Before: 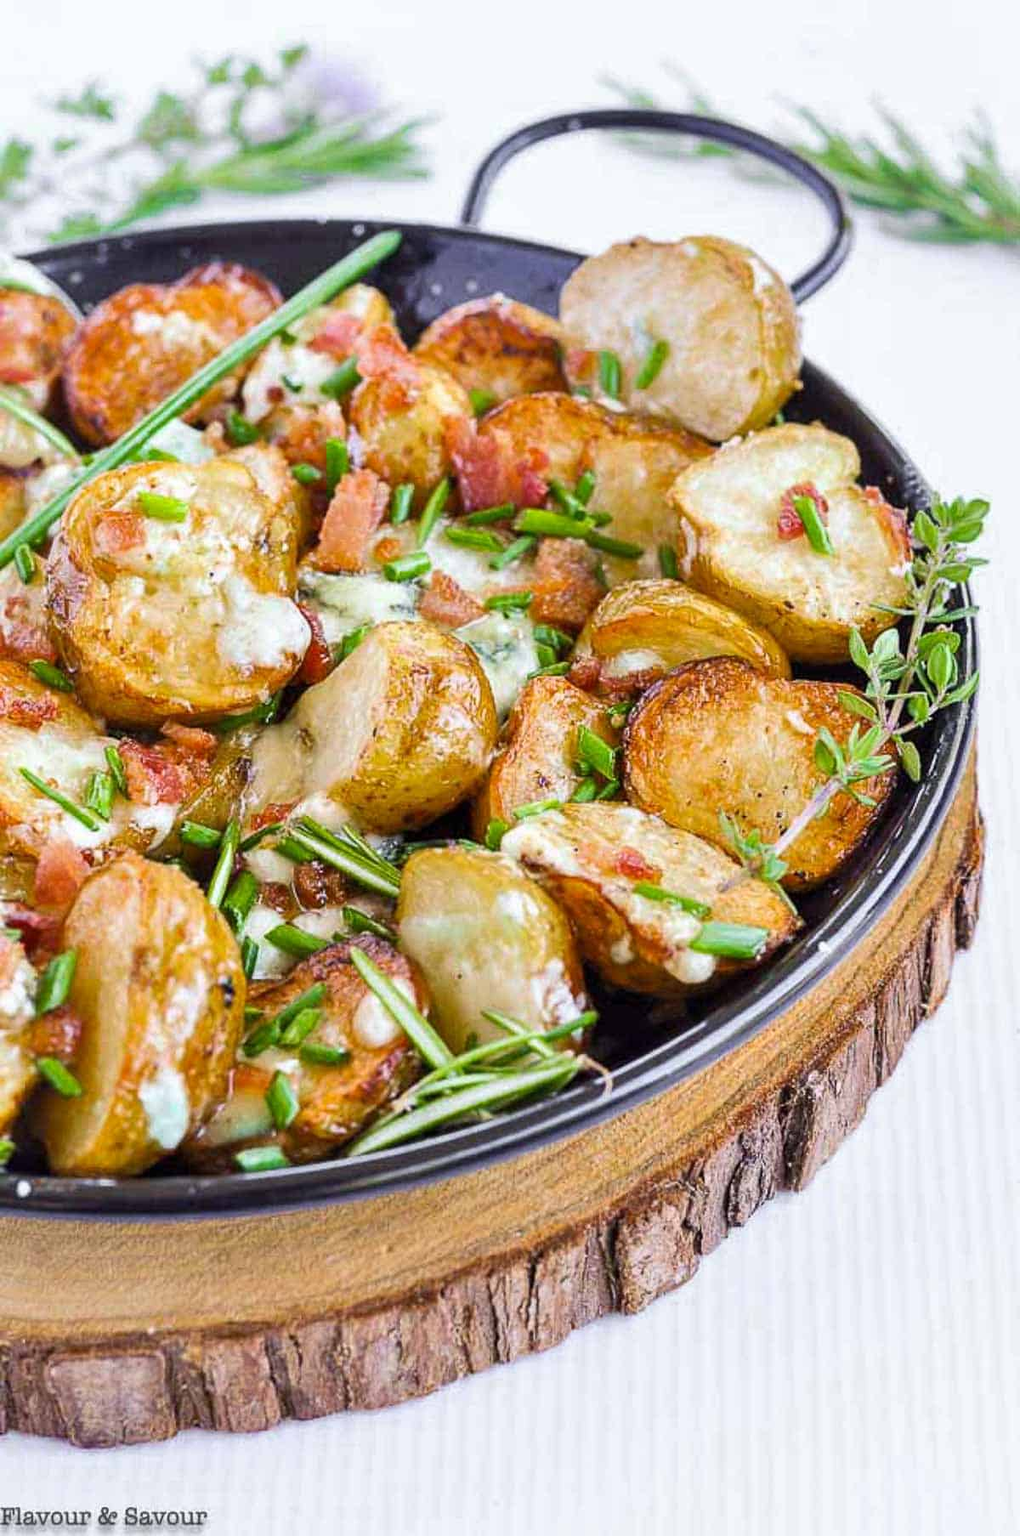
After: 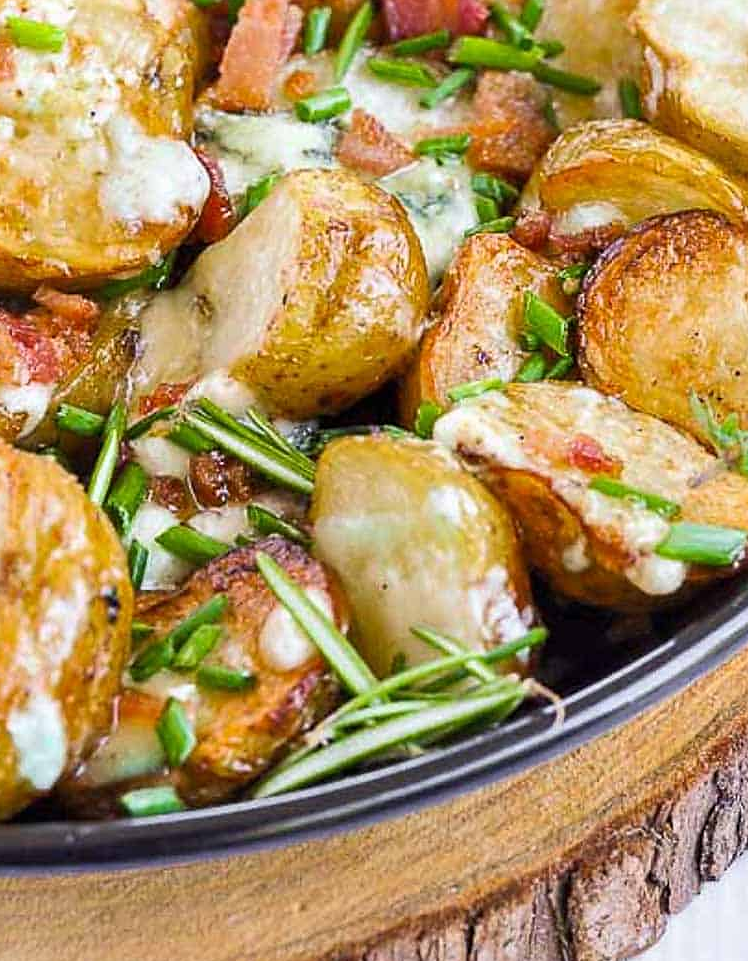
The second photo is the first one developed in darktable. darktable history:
crop: left 13.027%, top 31.139%, right 24.599%, bottom 15.66%
sharpen: radius 1.601, amount 0.367, threshold 1.529
